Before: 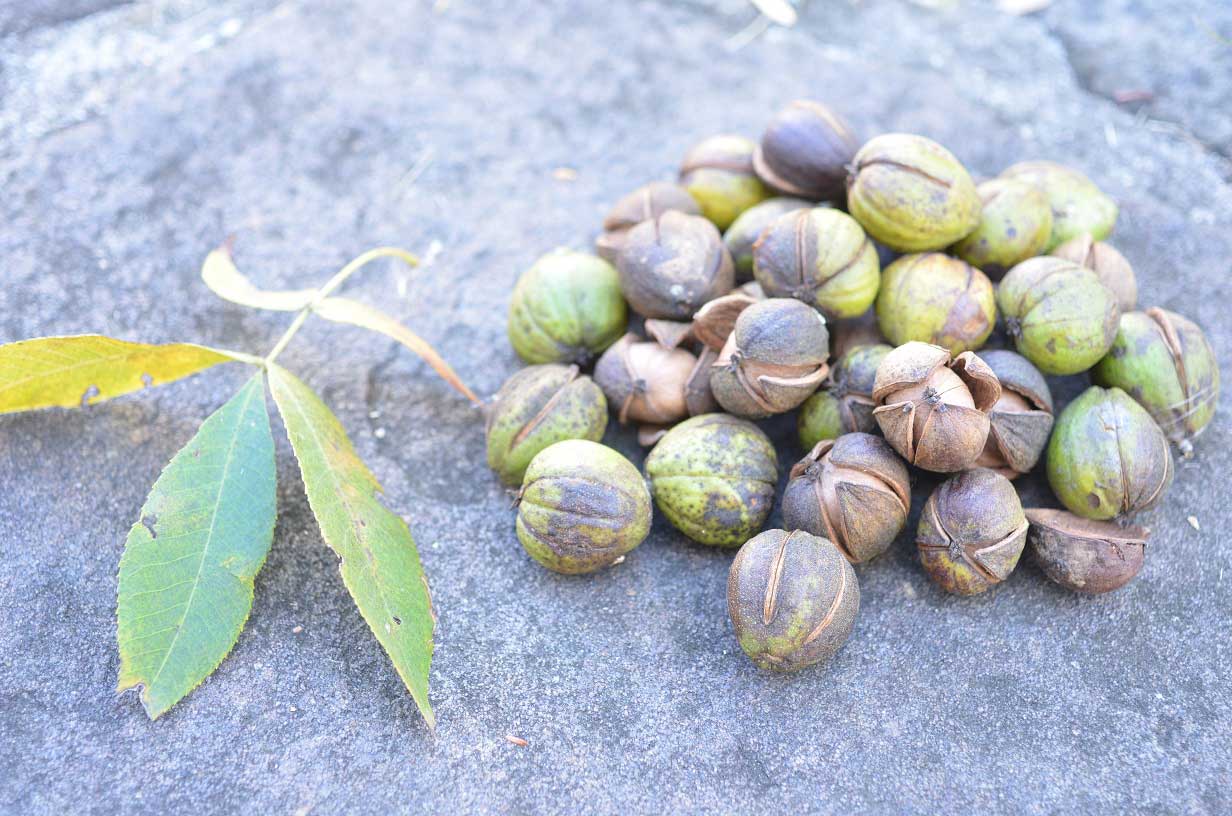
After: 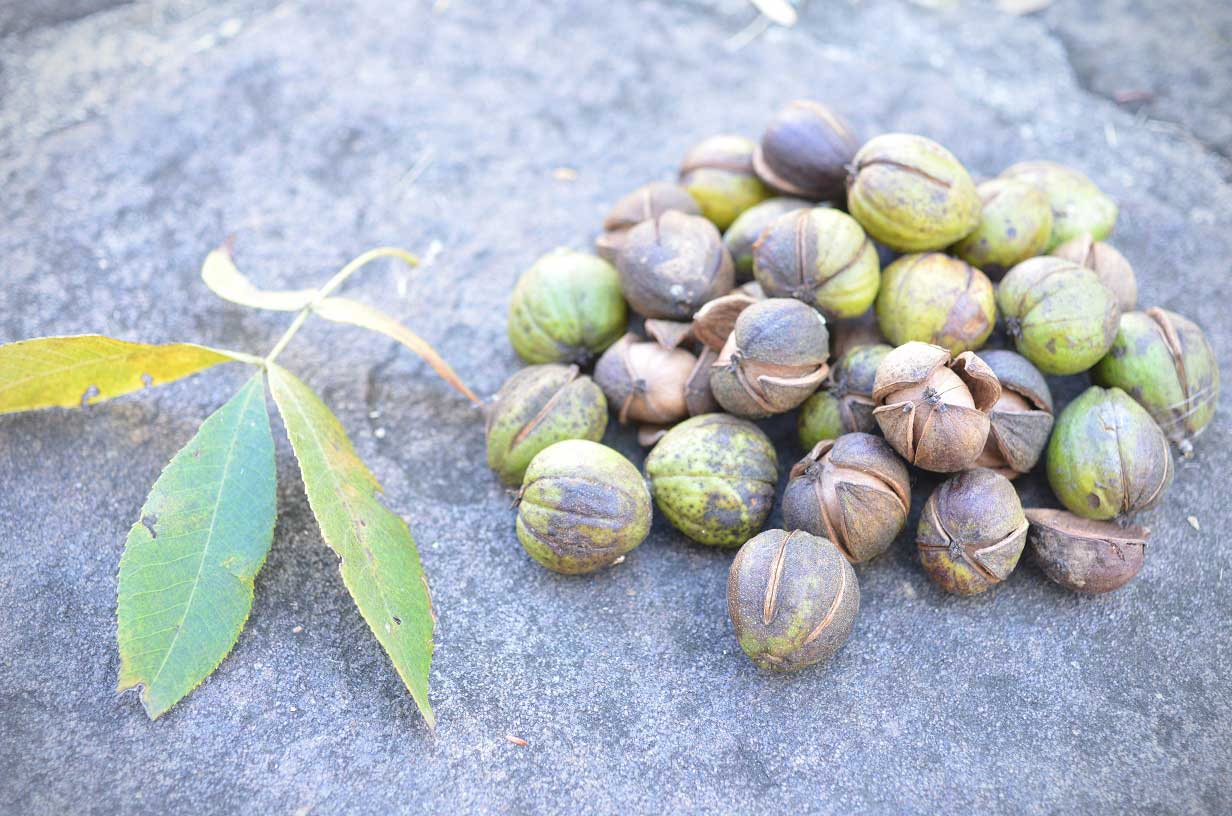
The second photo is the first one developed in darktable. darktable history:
vignetting: fall-off start 88.5%, fall-off radius 44.33%, width/height ratio 1.162
